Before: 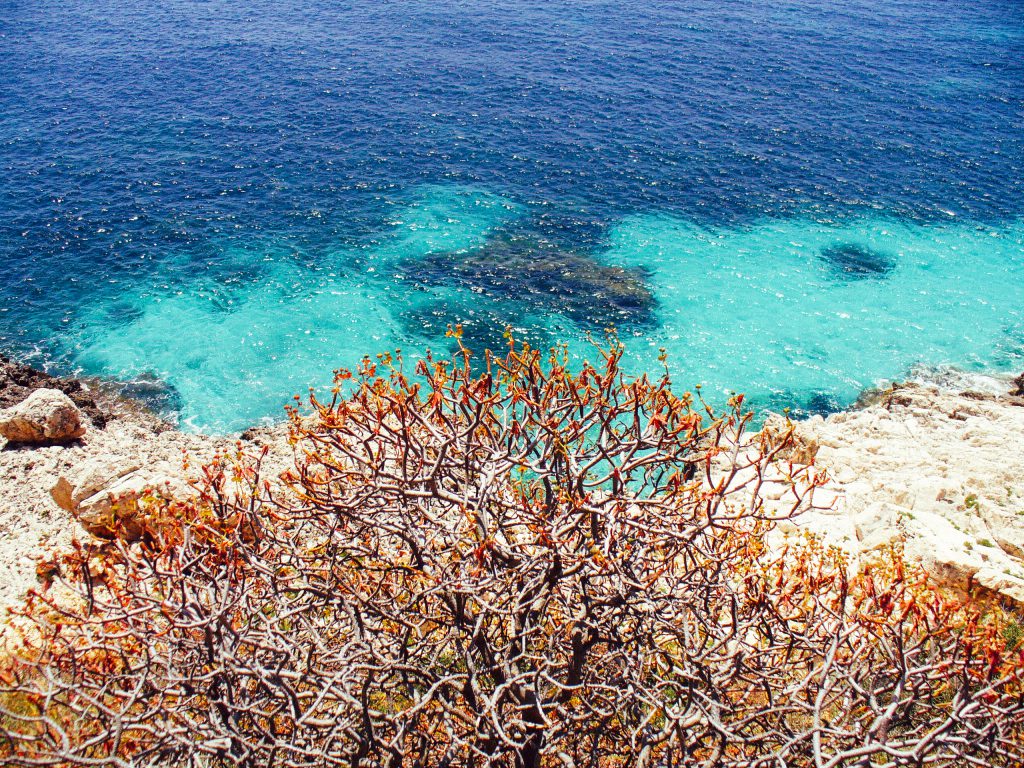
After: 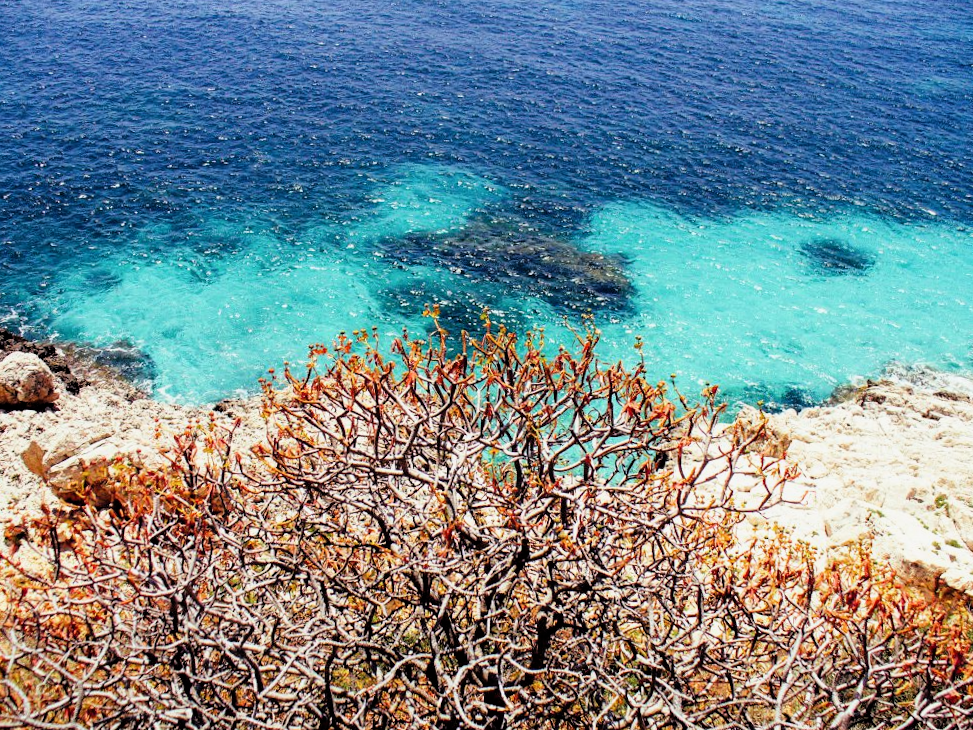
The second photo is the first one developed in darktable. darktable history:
crop and rotate: angle -2.26°
filmic rgb: black relative exposure -4.94 EV, white relative exposure 2.82 EV, threshold 2.99 EV, hardness 3.73, iterations of high-quality reconstruction 10, enable highlight reconstruction true
